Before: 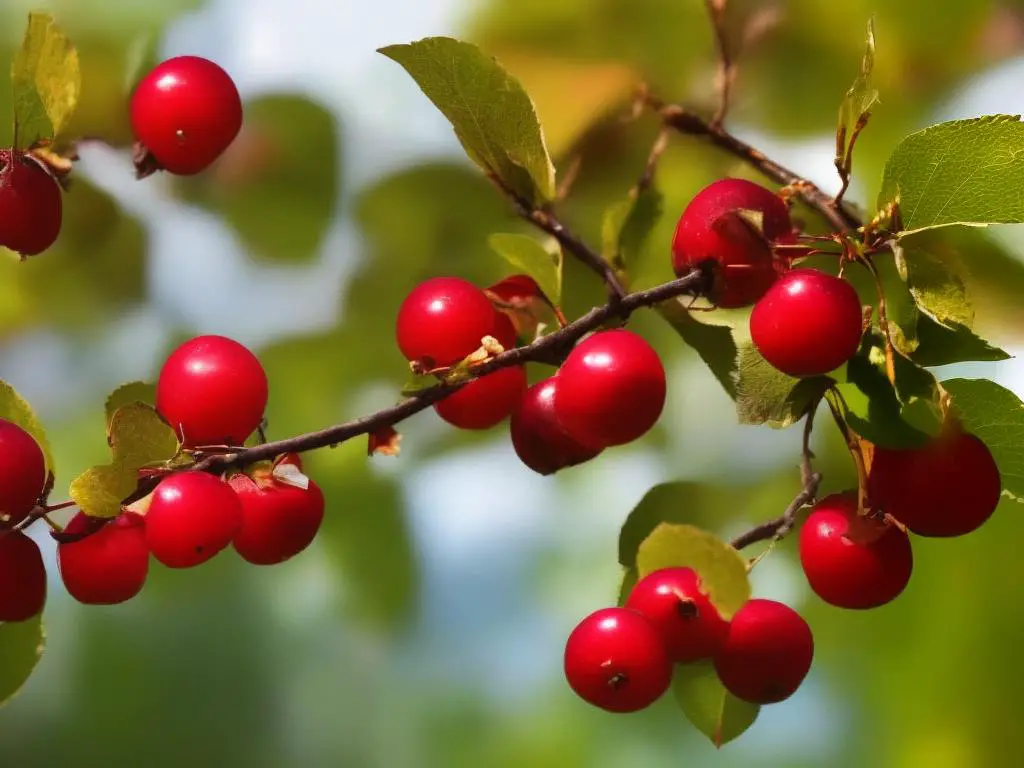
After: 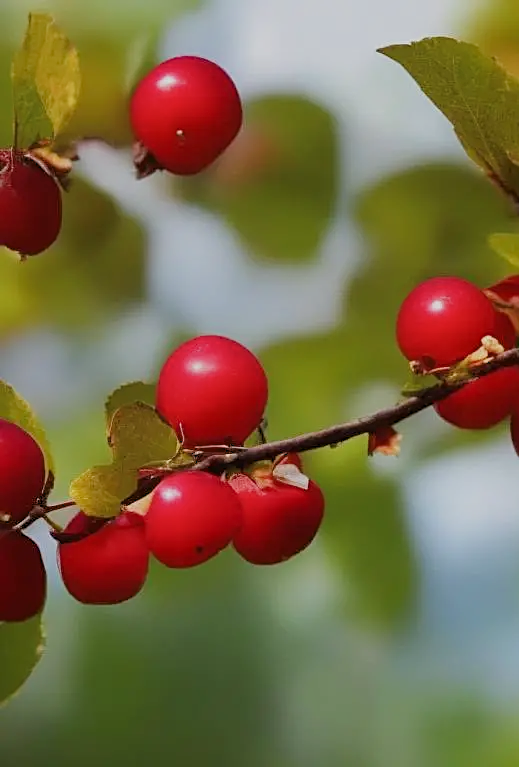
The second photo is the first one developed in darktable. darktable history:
crop and rotate: left 0.04%, top 0%, right 49.183%
sharpen: on, module defaults
local contrast: mode bilateral grid, contrast 15, coarseness 36, detail 104%, midtone range 0.2
filmic rgb: middle gray luminance 18.31%, black relative exposure -10.47 EV, white relative exposure 3.42 EV, target black luminance 0%, hardness 6.07, latitude 98.06%, contrast 0.837, shadows ↔ highlights balance 0.494%, contrast in shadows safe
